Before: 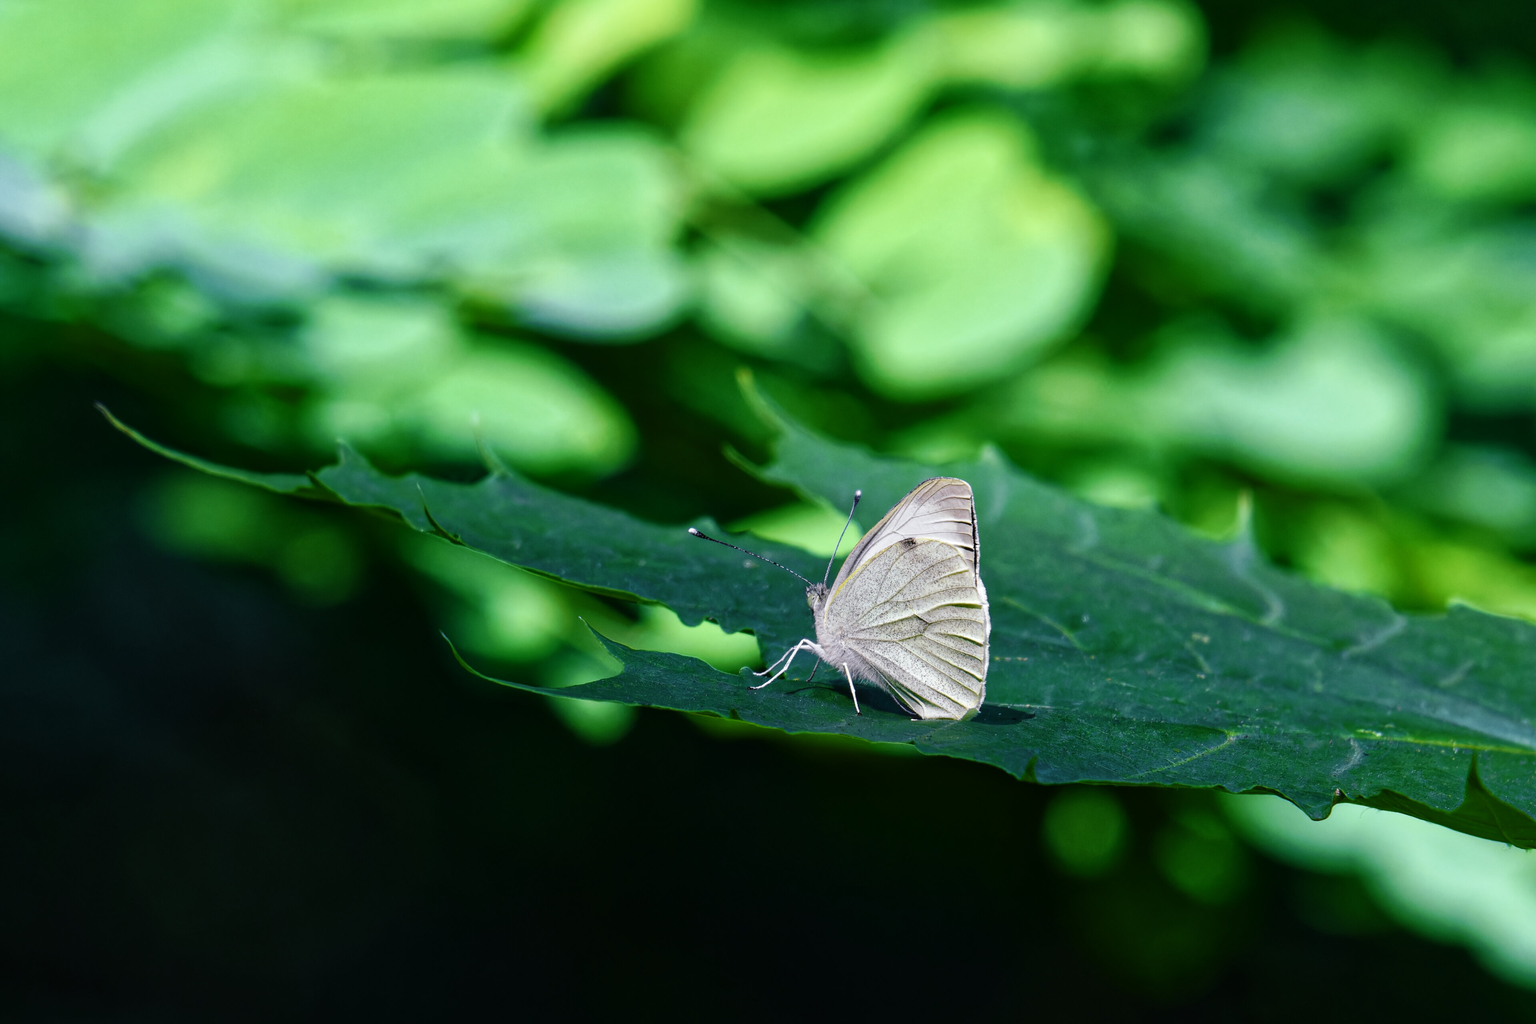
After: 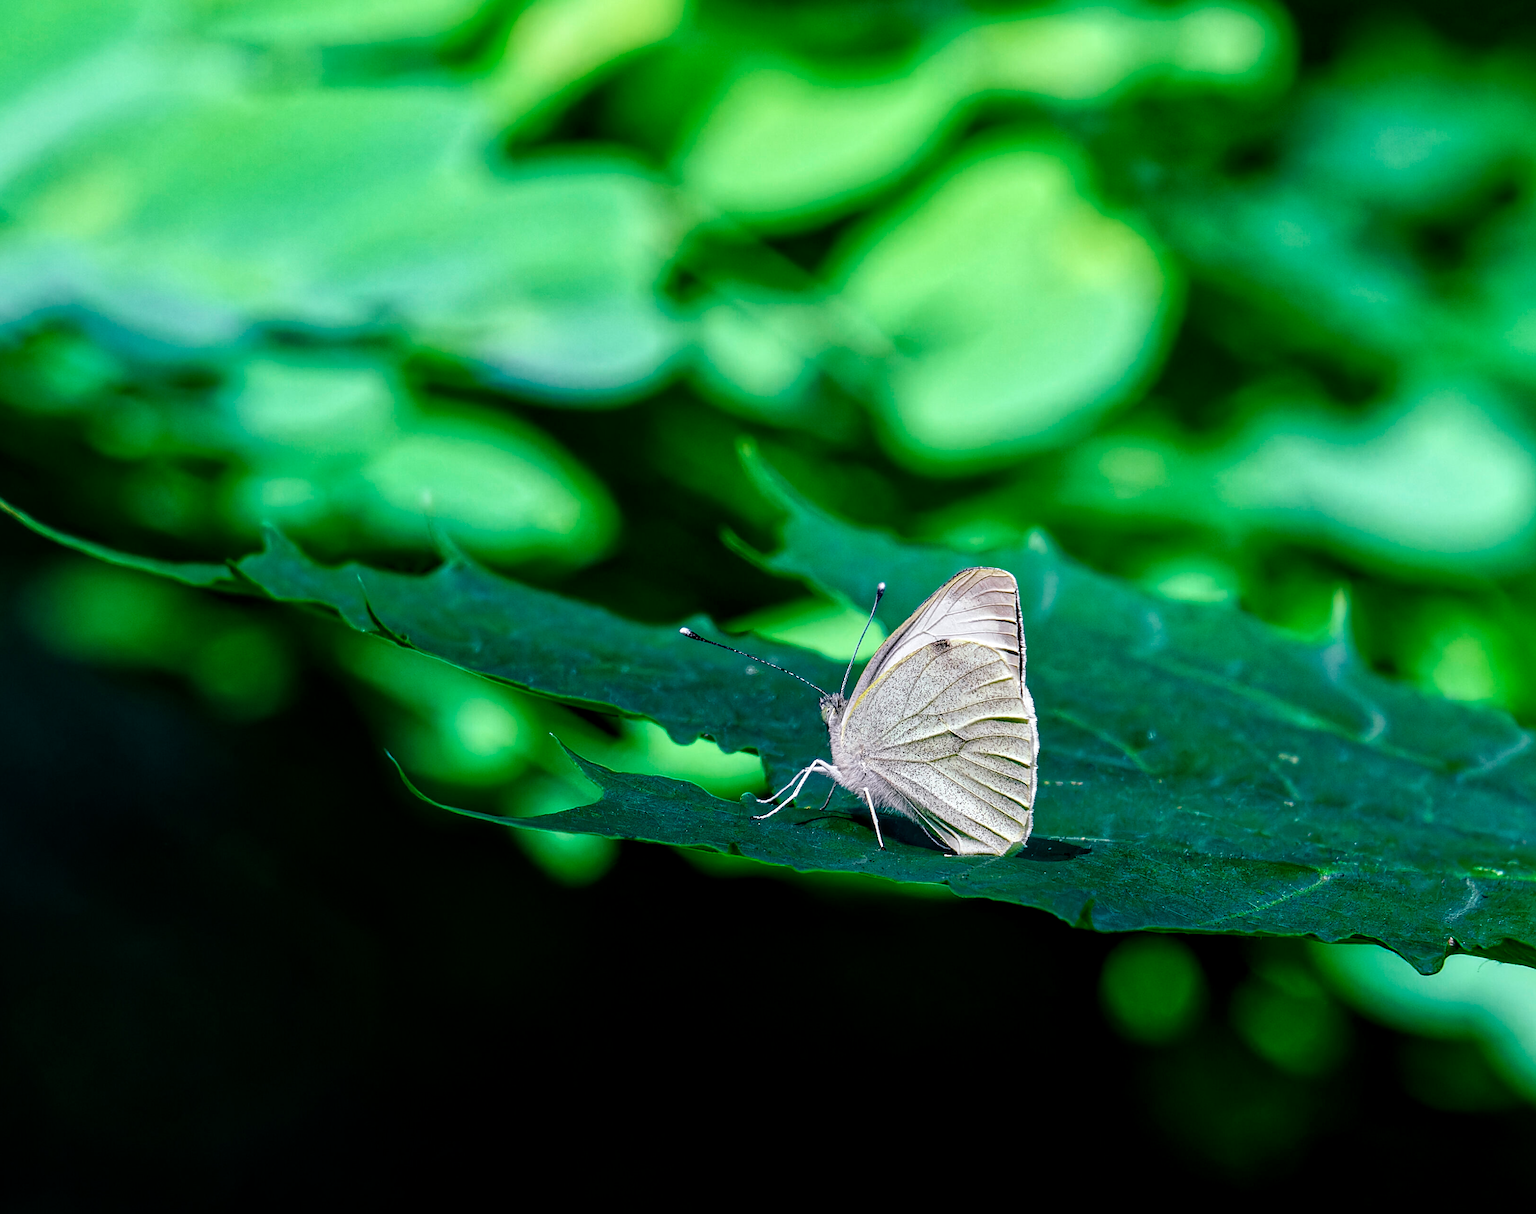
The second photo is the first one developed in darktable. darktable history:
crop: left 7.598%, right 7.873%
sharpen: on, module defaults
local contrast: detail 130%
